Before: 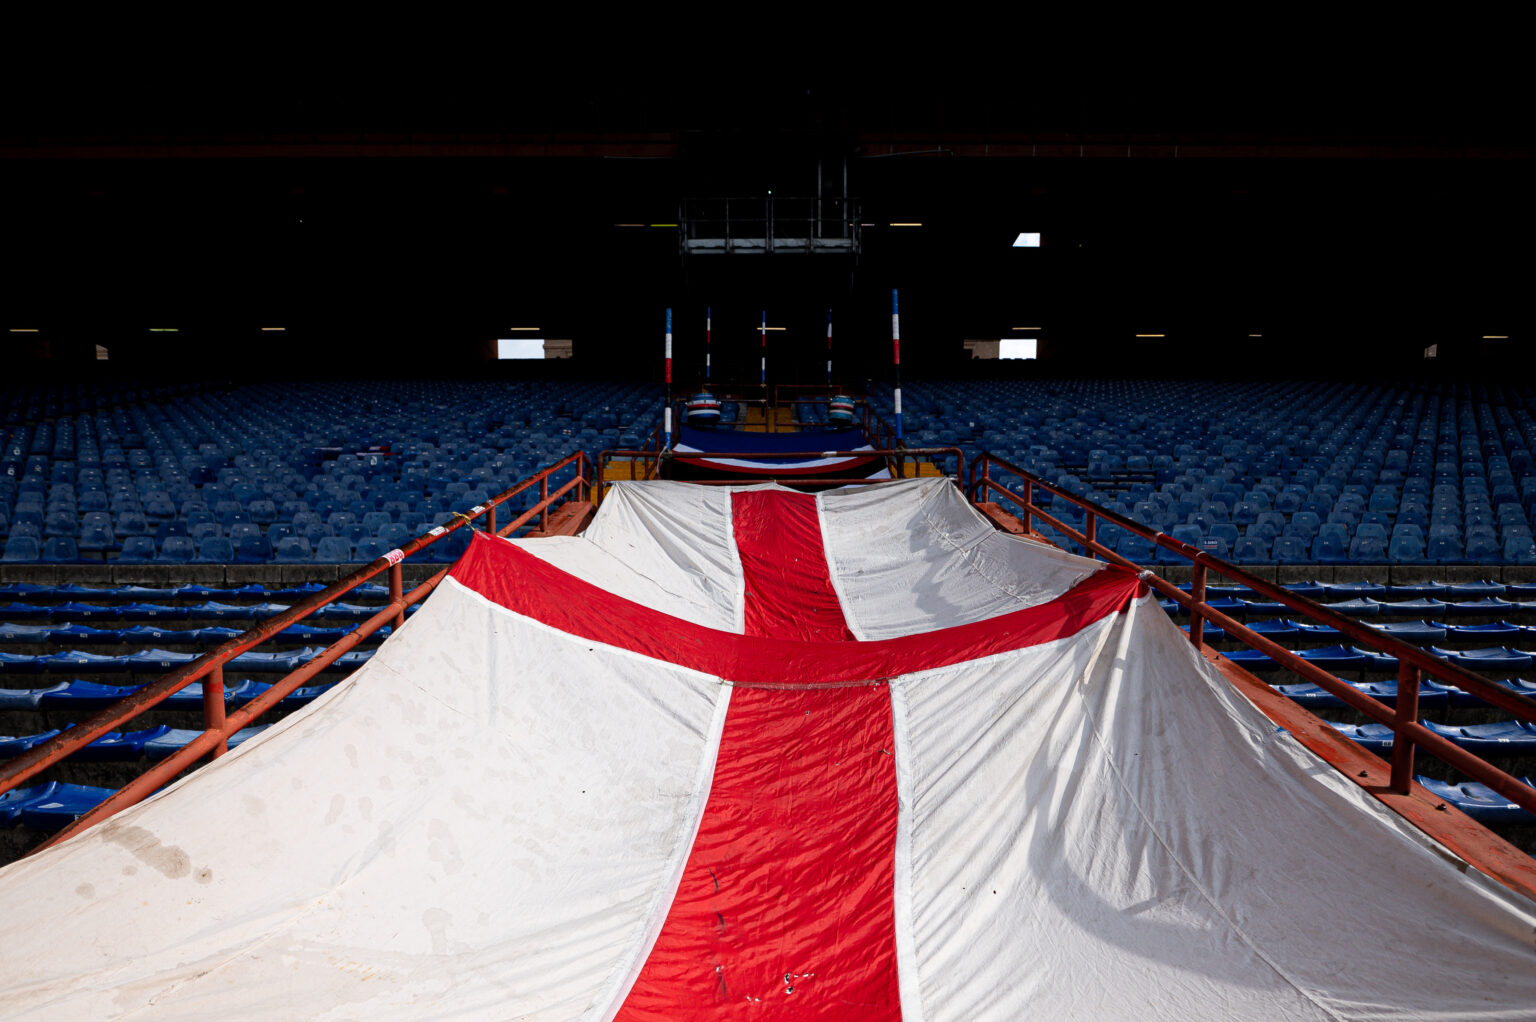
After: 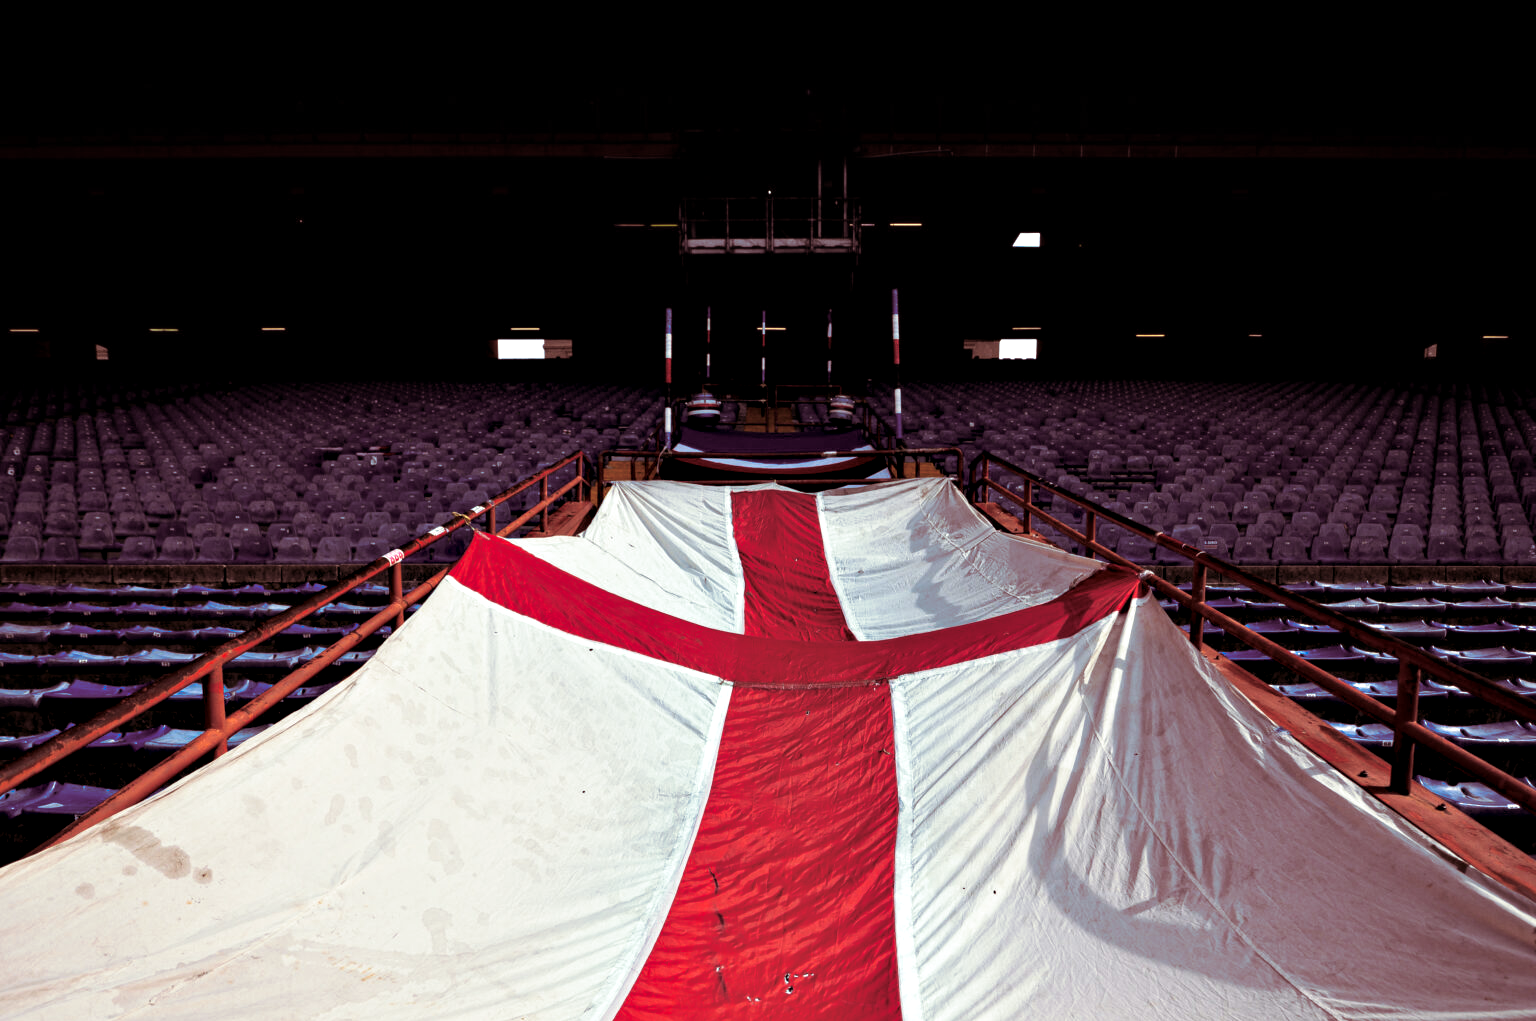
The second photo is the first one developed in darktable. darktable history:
contrast equalizer: octaves 7, y [[0.528, 0.548, 0.563, 0.562, 0.546, 0.526], [0.55 ×6], [0 ×6], [0 ×6], [0 ×6]]
crop: bottom 0.071%
split-toning: on, module defaults
